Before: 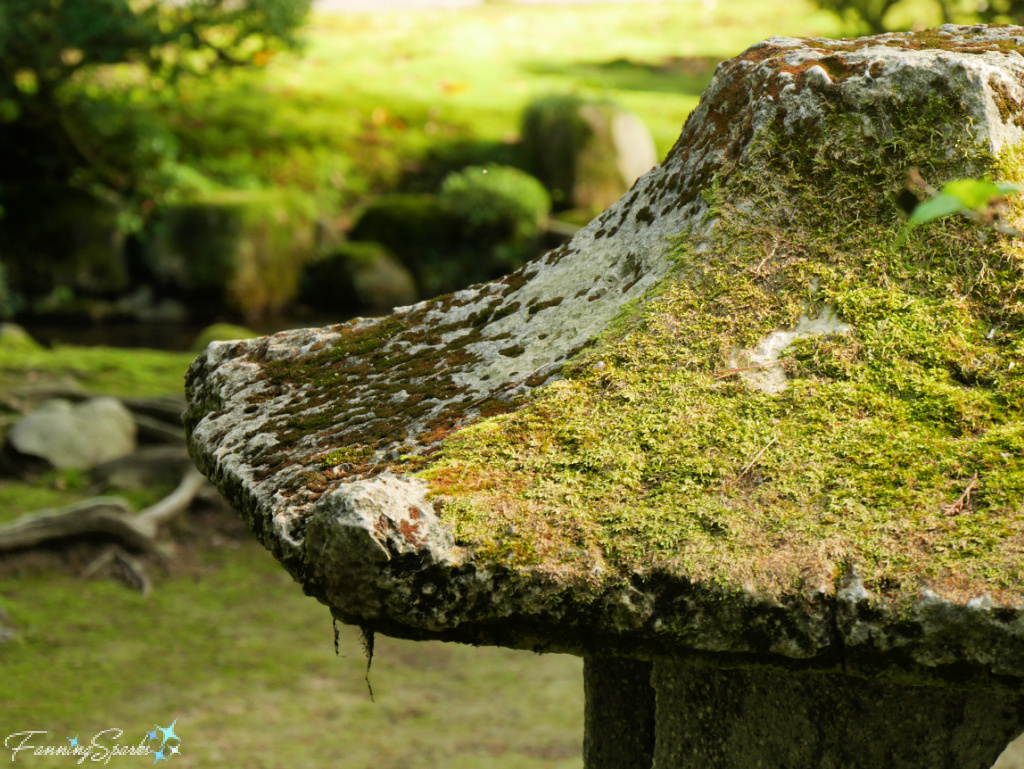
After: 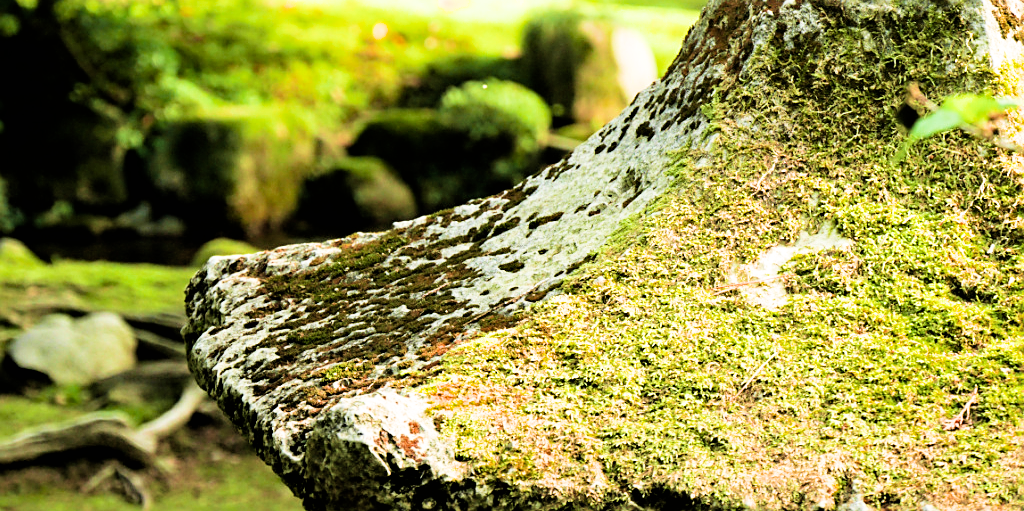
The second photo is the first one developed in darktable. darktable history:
filmic rgb: black relative exposure -5.13 EV, white relative exposure 3.56 EV, hardness 3.17, contrast 1.296, highlights saturation mix -50%
sharpen: on, module defaults
haze removal: compatibility mode true, adaptive false
crop: top 11.169%, bottom 22.359%
tone equalizer: on, module defaults
velvia: strength 44.85%
exposure: black level correction 0, exposure 1.183 EV, compensate exposure bias true, compensate highlight preservation false
